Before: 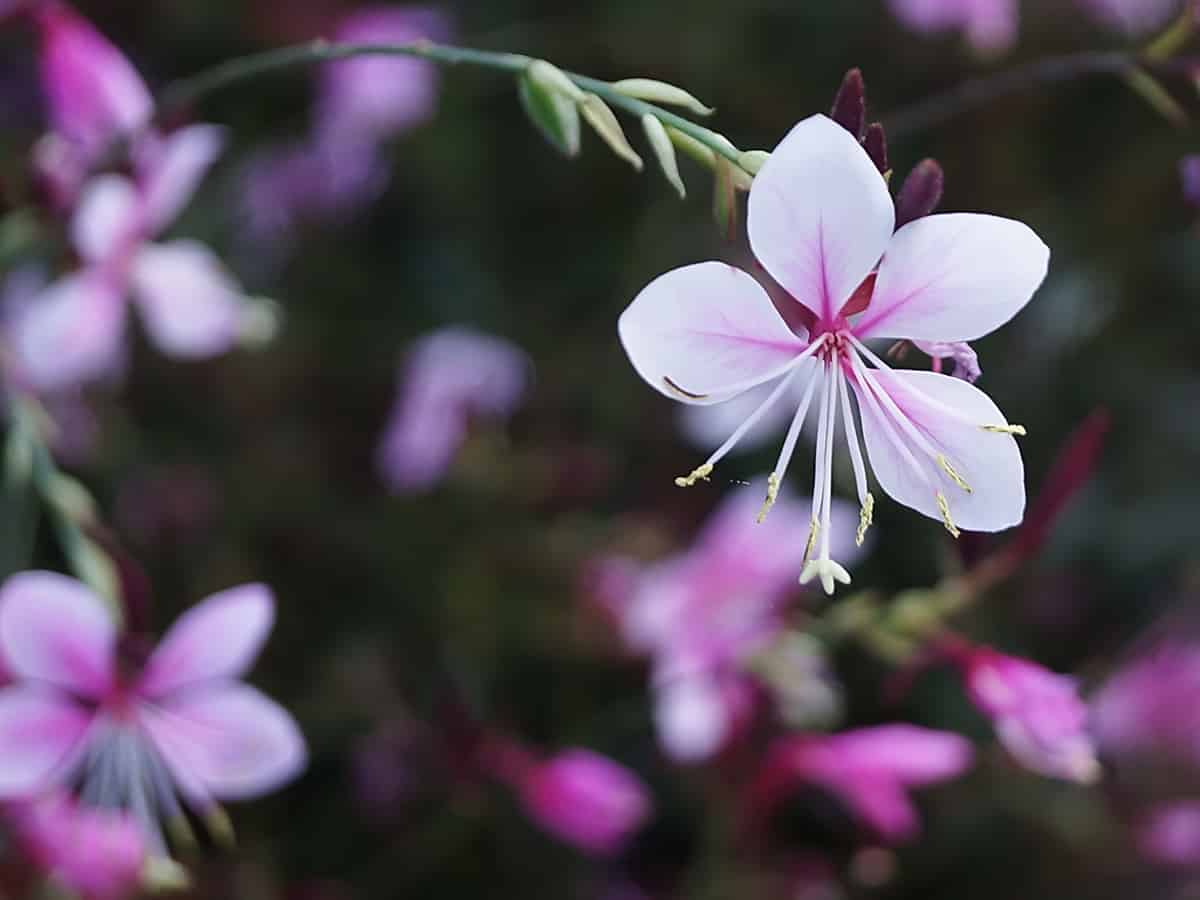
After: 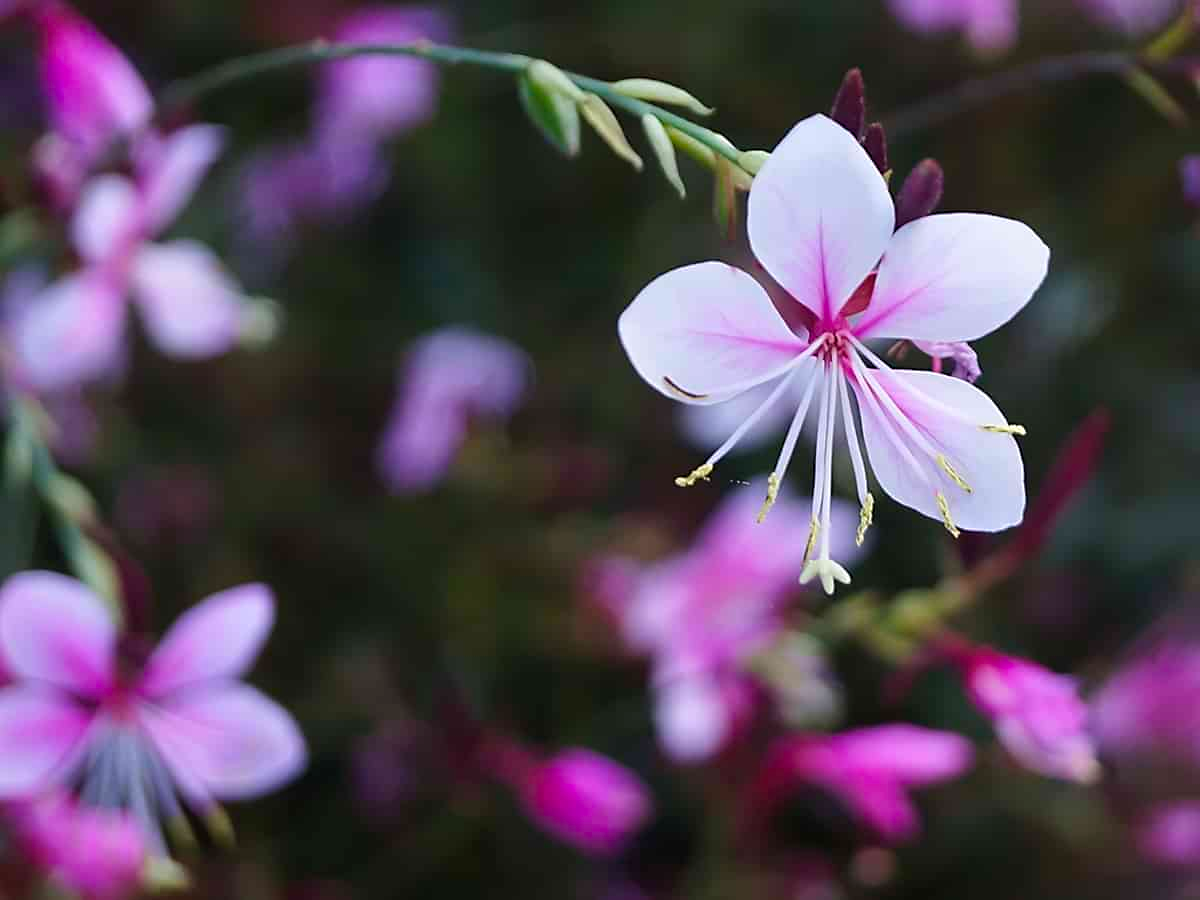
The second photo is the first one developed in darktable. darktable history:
sharpen: radius 5.311, amount 0.312, threshold 26.298
tone equalizer: edges refinement/feathering 500, mask exposure compensation -1.57 EV, preserve details no
color balance rgb: perceptual saturation grading › global saturation 0.618%, global vibrance 50.034%
